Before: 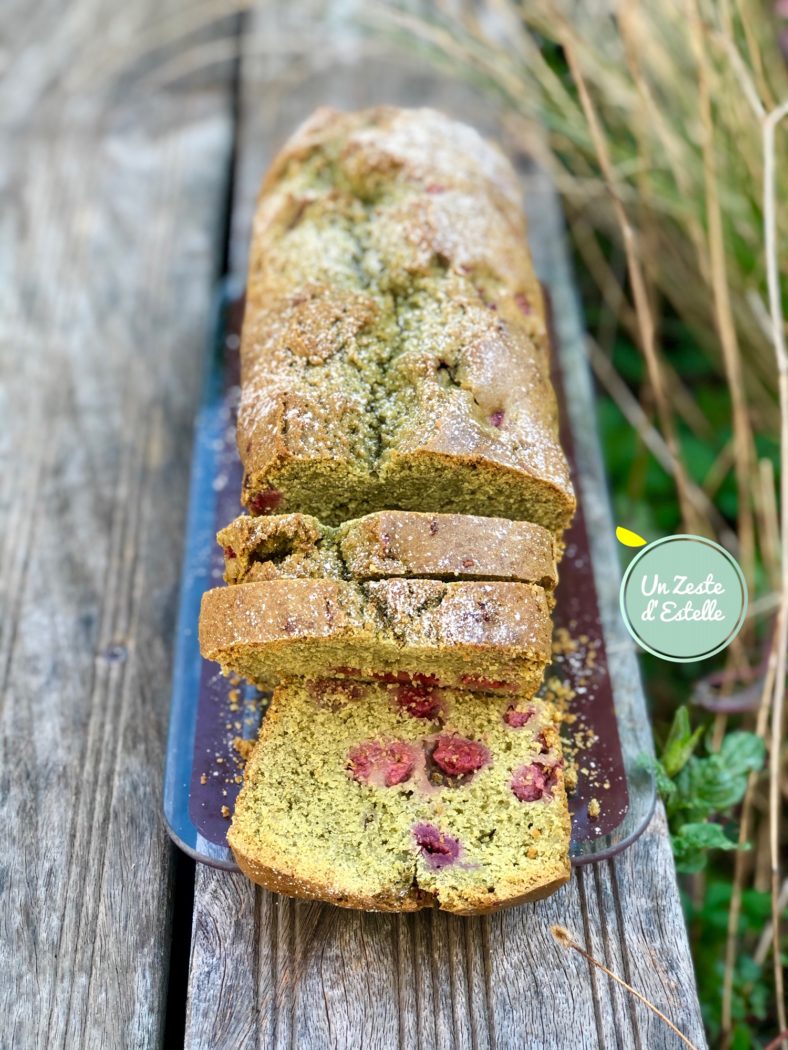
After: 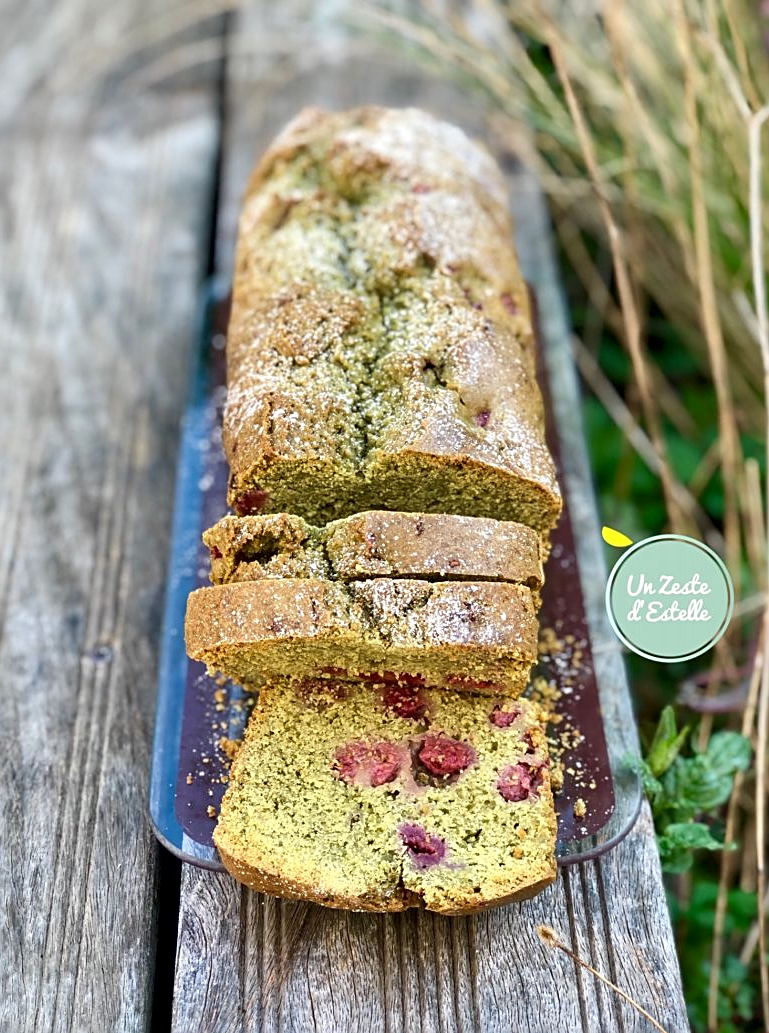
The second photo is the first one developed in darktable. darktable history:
crop and rotate: left 1.788%, right 0.56%, bottom 1.574%
local contrast: mode bilateral grid, contrast 26, coarseness 51, detail 124%, midtone range 0.2
color calibration: gray › normalize channels true, illuminant same as pipeline (D50), adaptation XYZ, x 0.347, y 0.358, temperature 5009.32 K, gamut compression 0.027
sharpen: on, module defaults
